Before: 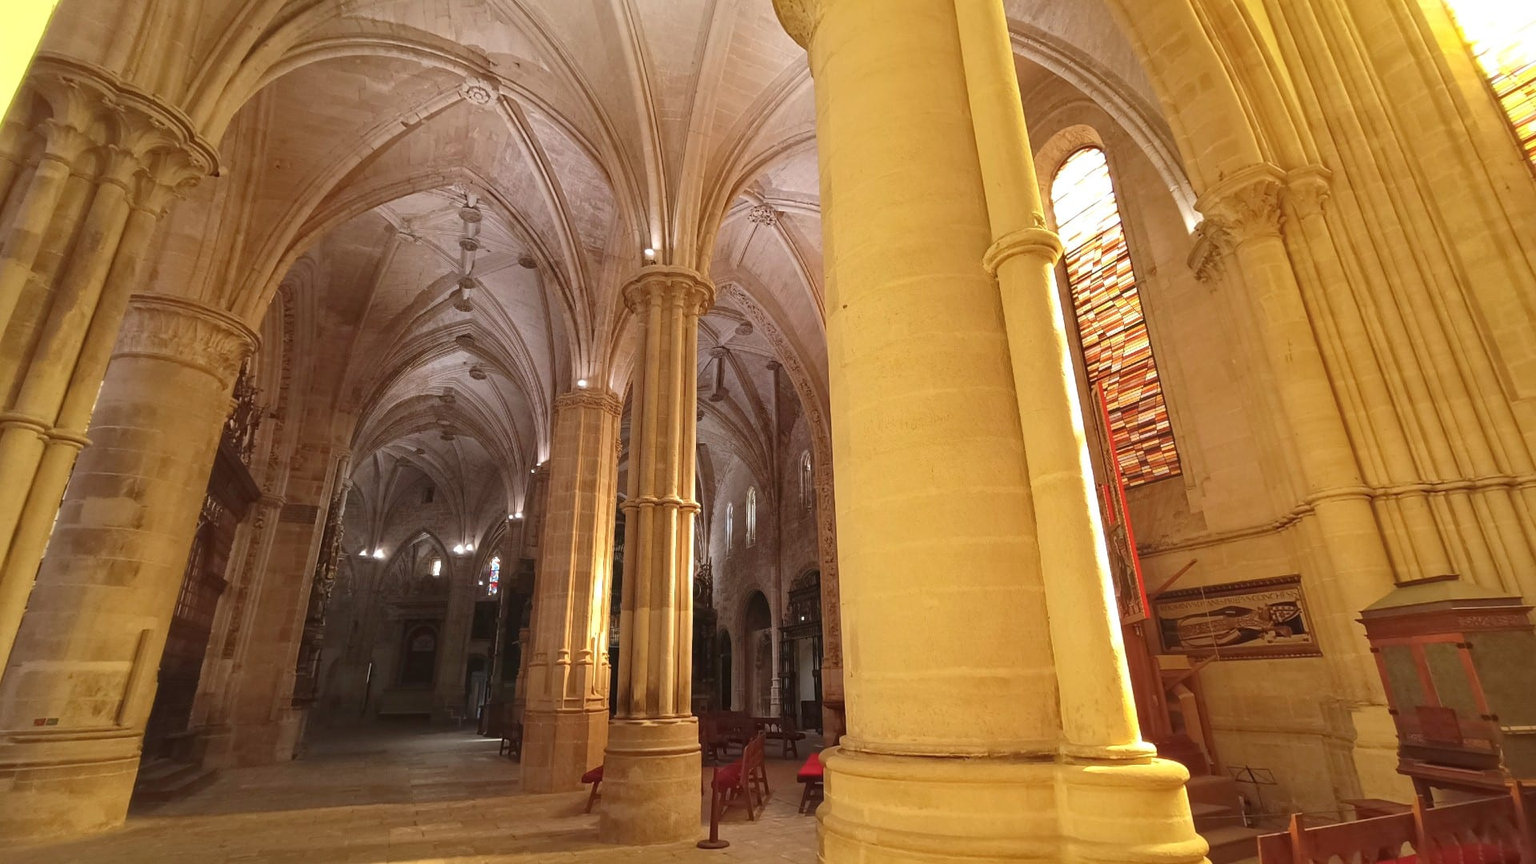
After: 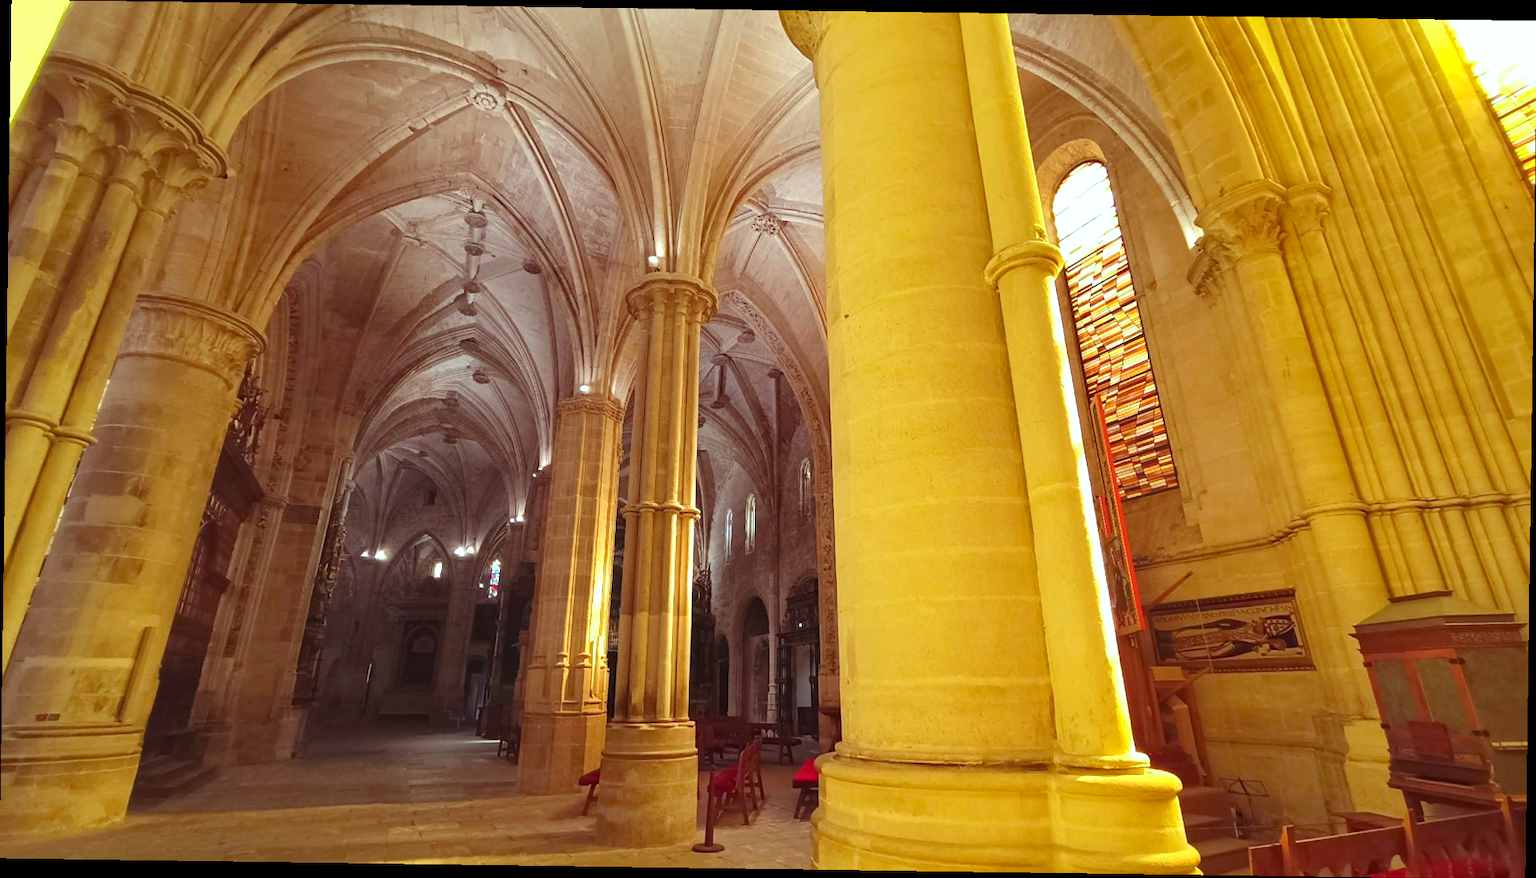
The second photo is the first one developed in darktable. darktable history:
color balance rgb: shadows lift › luminance 0.49%, shadows lift › chroma 6.83%, shadows lift › hue 300.29°, power › hue 208.98°, highlights gain › luminance 20.24%, highlights gain › chroma 2.73%, highlights gain › hue 173.85°, perceptual saturation grading › global saturation 18.05%
rotate and perspective: rotation 0.8°, automatic cropping off
